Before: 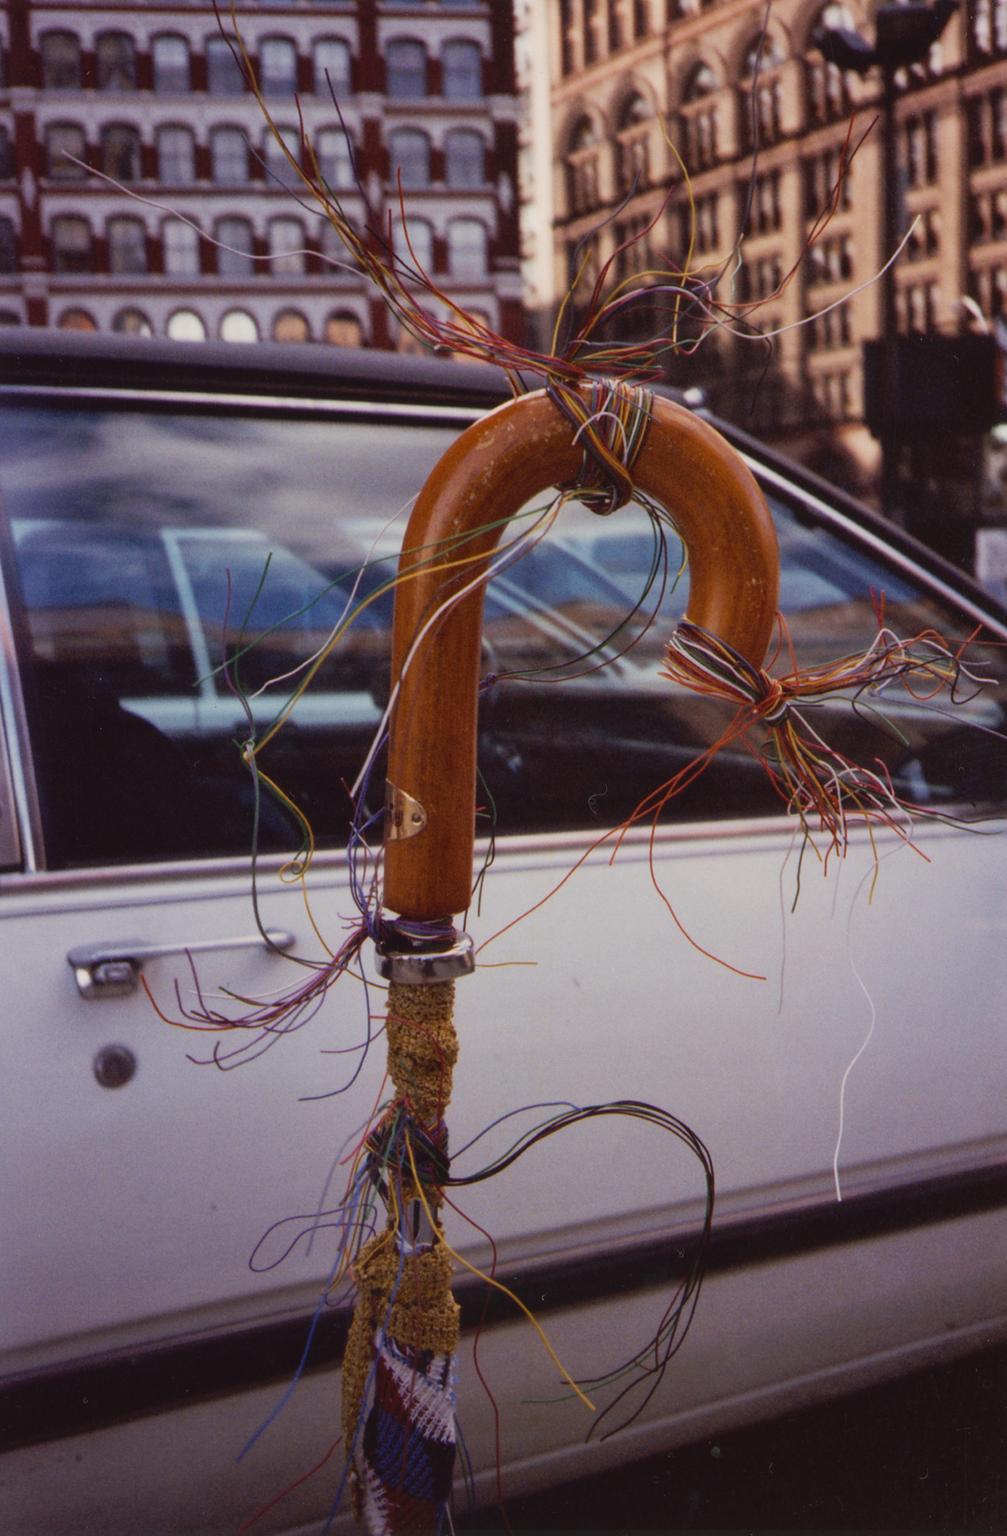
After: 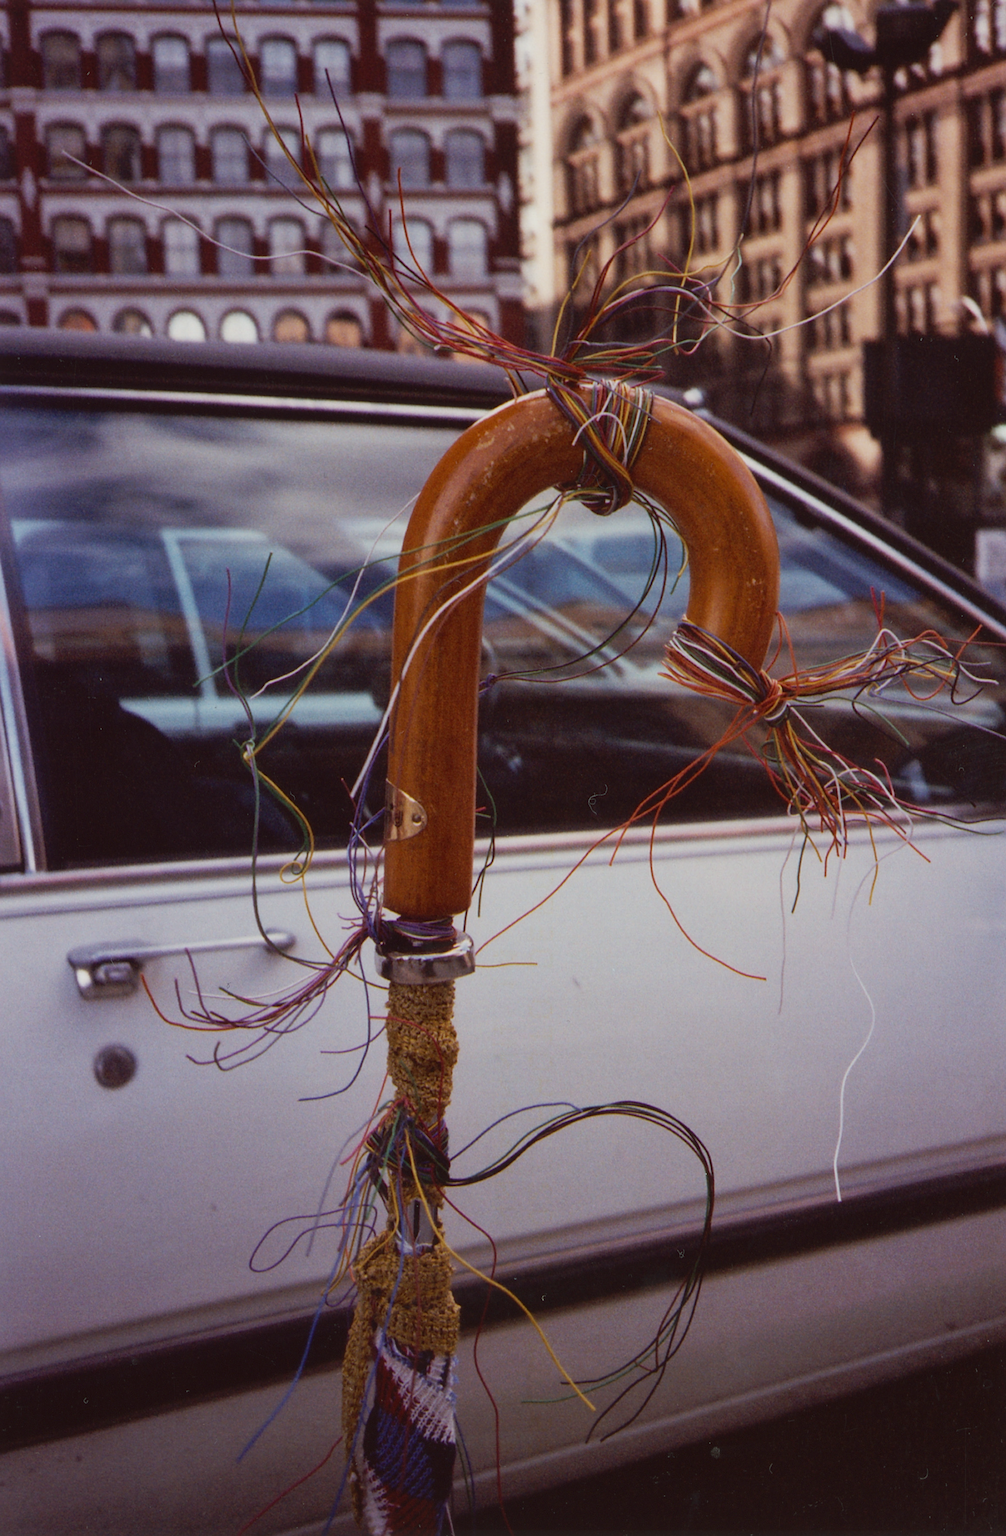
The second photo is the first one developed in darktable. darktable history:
sharpen: on, module defaults
color correction: highlights a* -2.73, highlights b* -2.09, shadows a* 2.41, shadows b* 2.73
